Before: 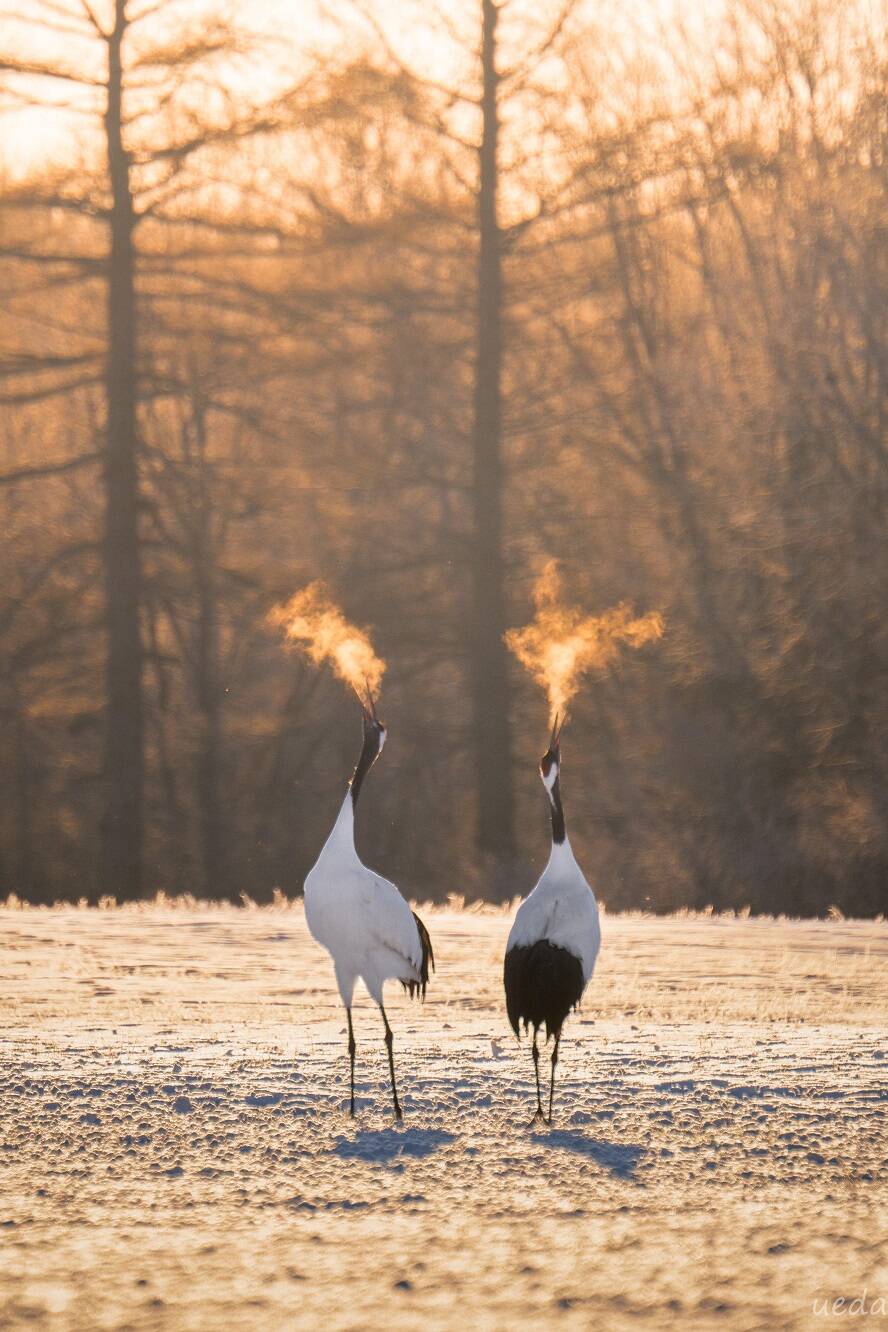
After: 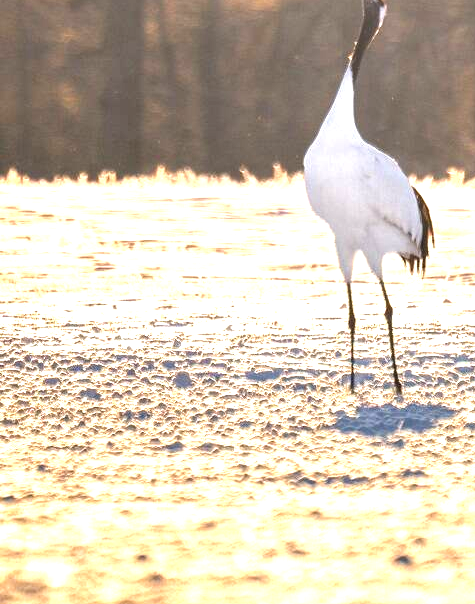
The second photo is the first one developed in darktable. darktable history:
exposure: black level correction 0, exposure 1.199 EV, compensate exposure bias true, compensate highlight preservation false
crop and rotate: top 54.482%, right 46.425%, bottom 0.172%
local contrast: highlights 107%, shadows 101%, detail 119%, midtone range 0.2
